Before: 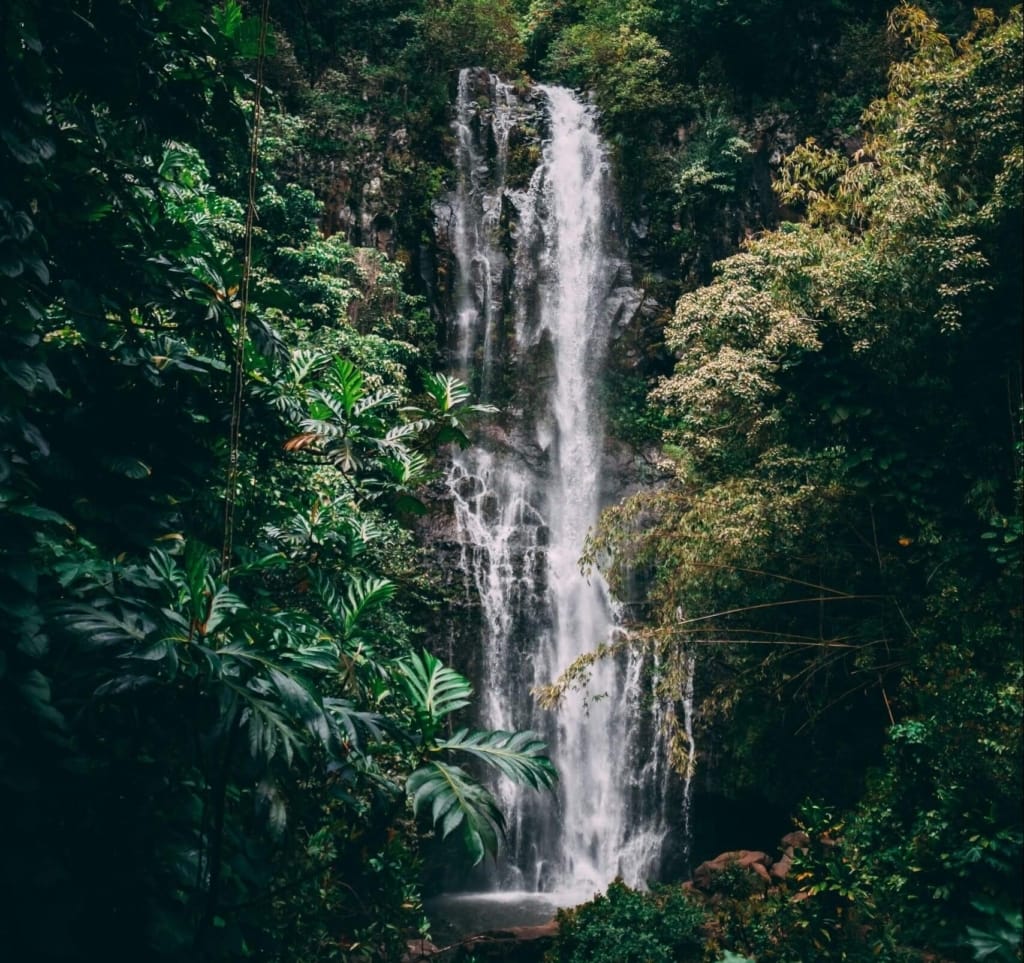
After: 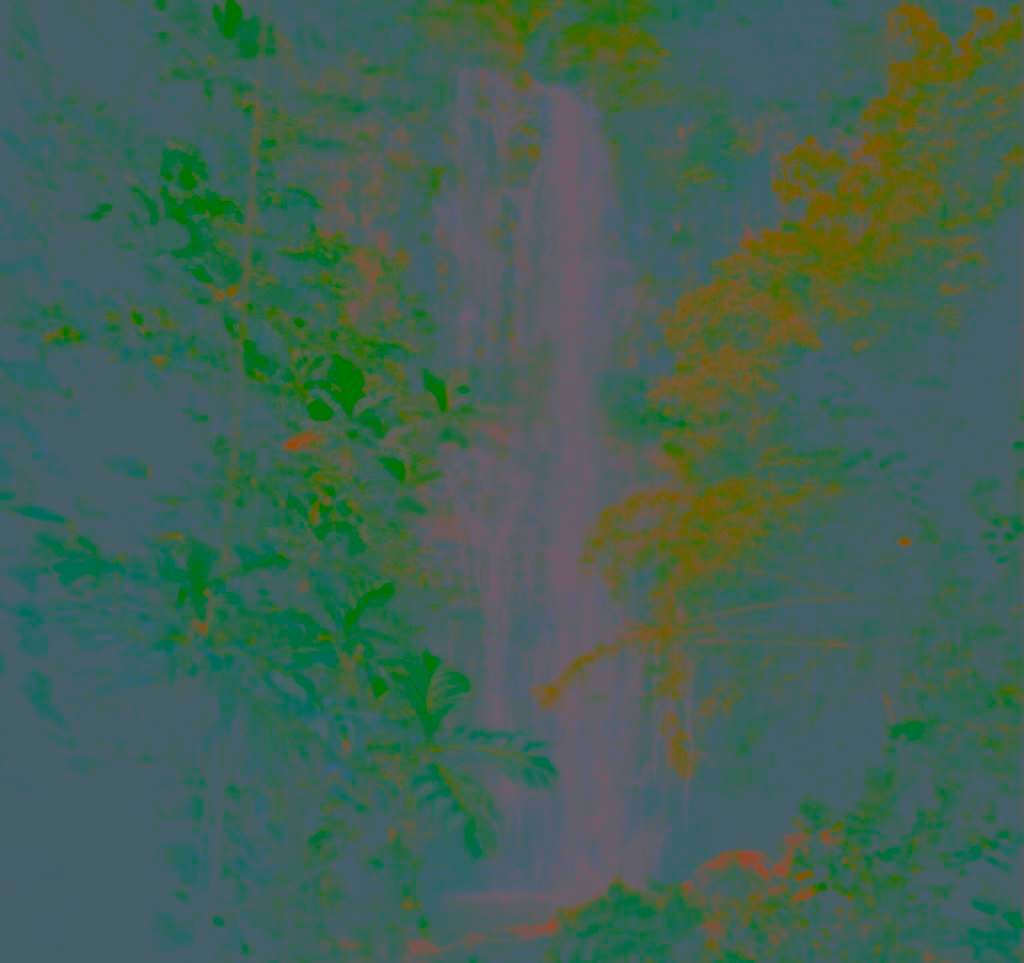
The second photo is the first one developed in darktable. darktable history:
contrast brightness saturation: contrast -0.974, brightness -0.161, saturation 0.736
